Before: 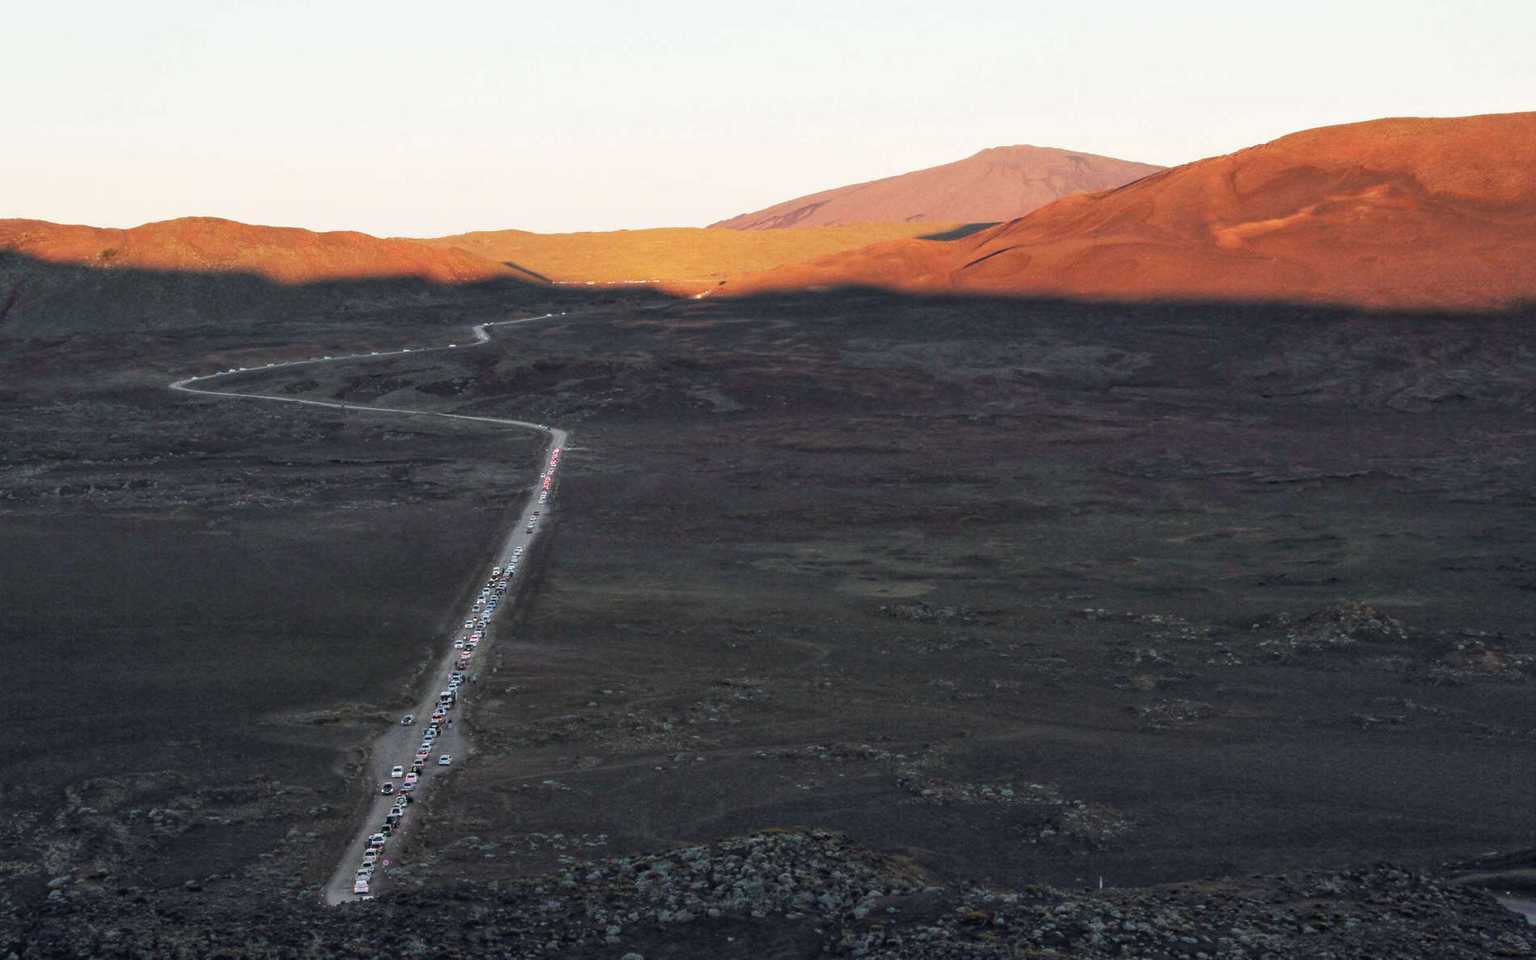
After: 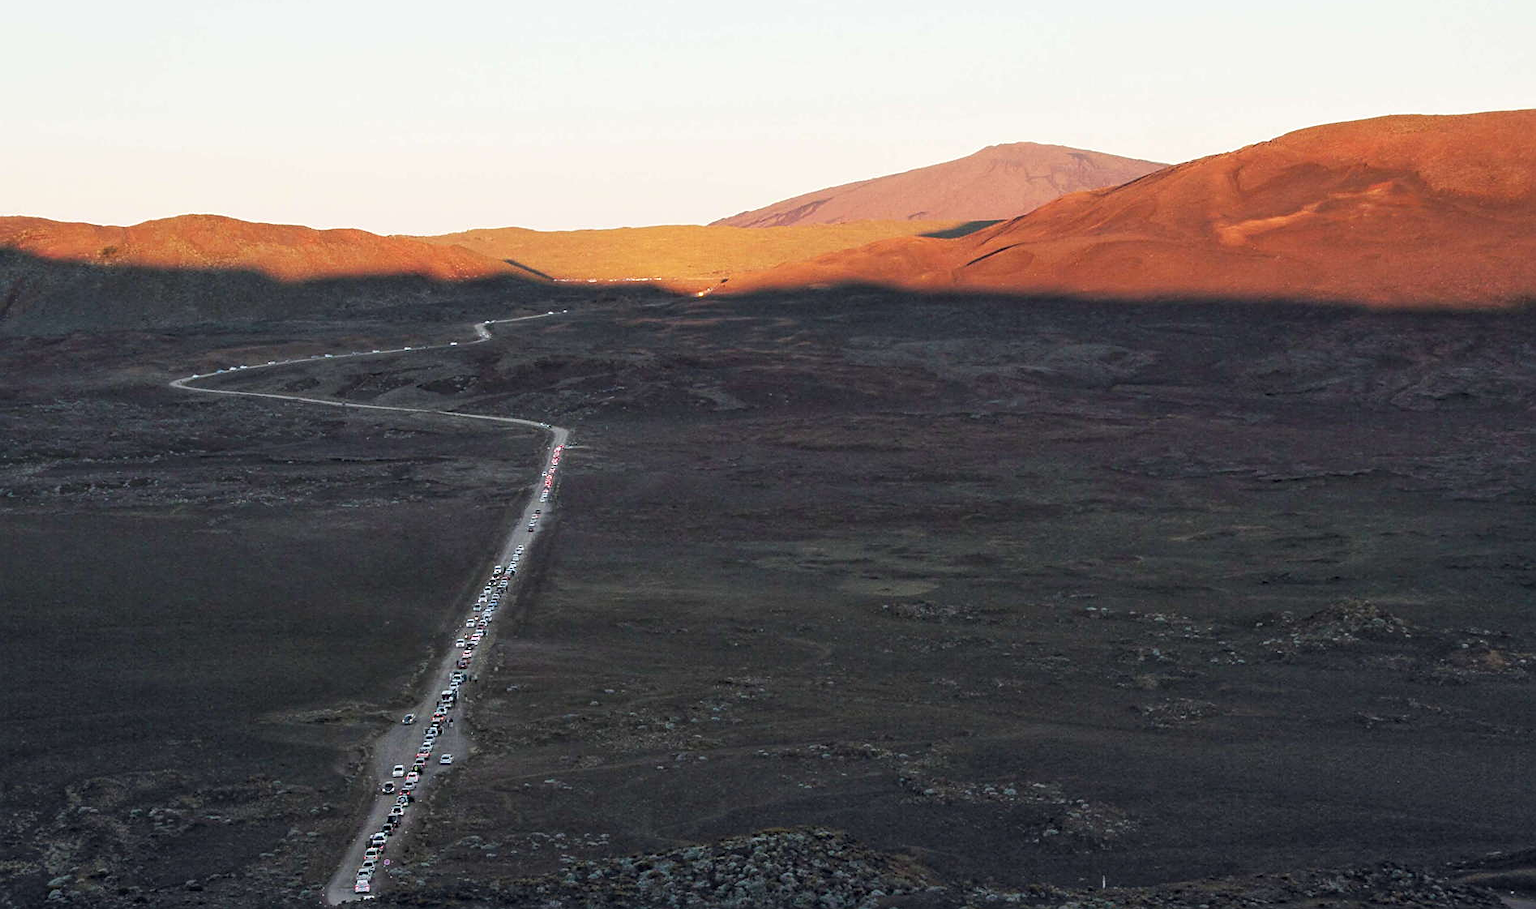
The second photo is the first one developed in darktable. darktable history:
crop: top 0.391%, right 0.258%, bottom 5.098%
tone equalizer: smoothing diameter 24.85%, edges refinement/feathering 12.59, preserve details guided filter
sharpen: on, module defaults
